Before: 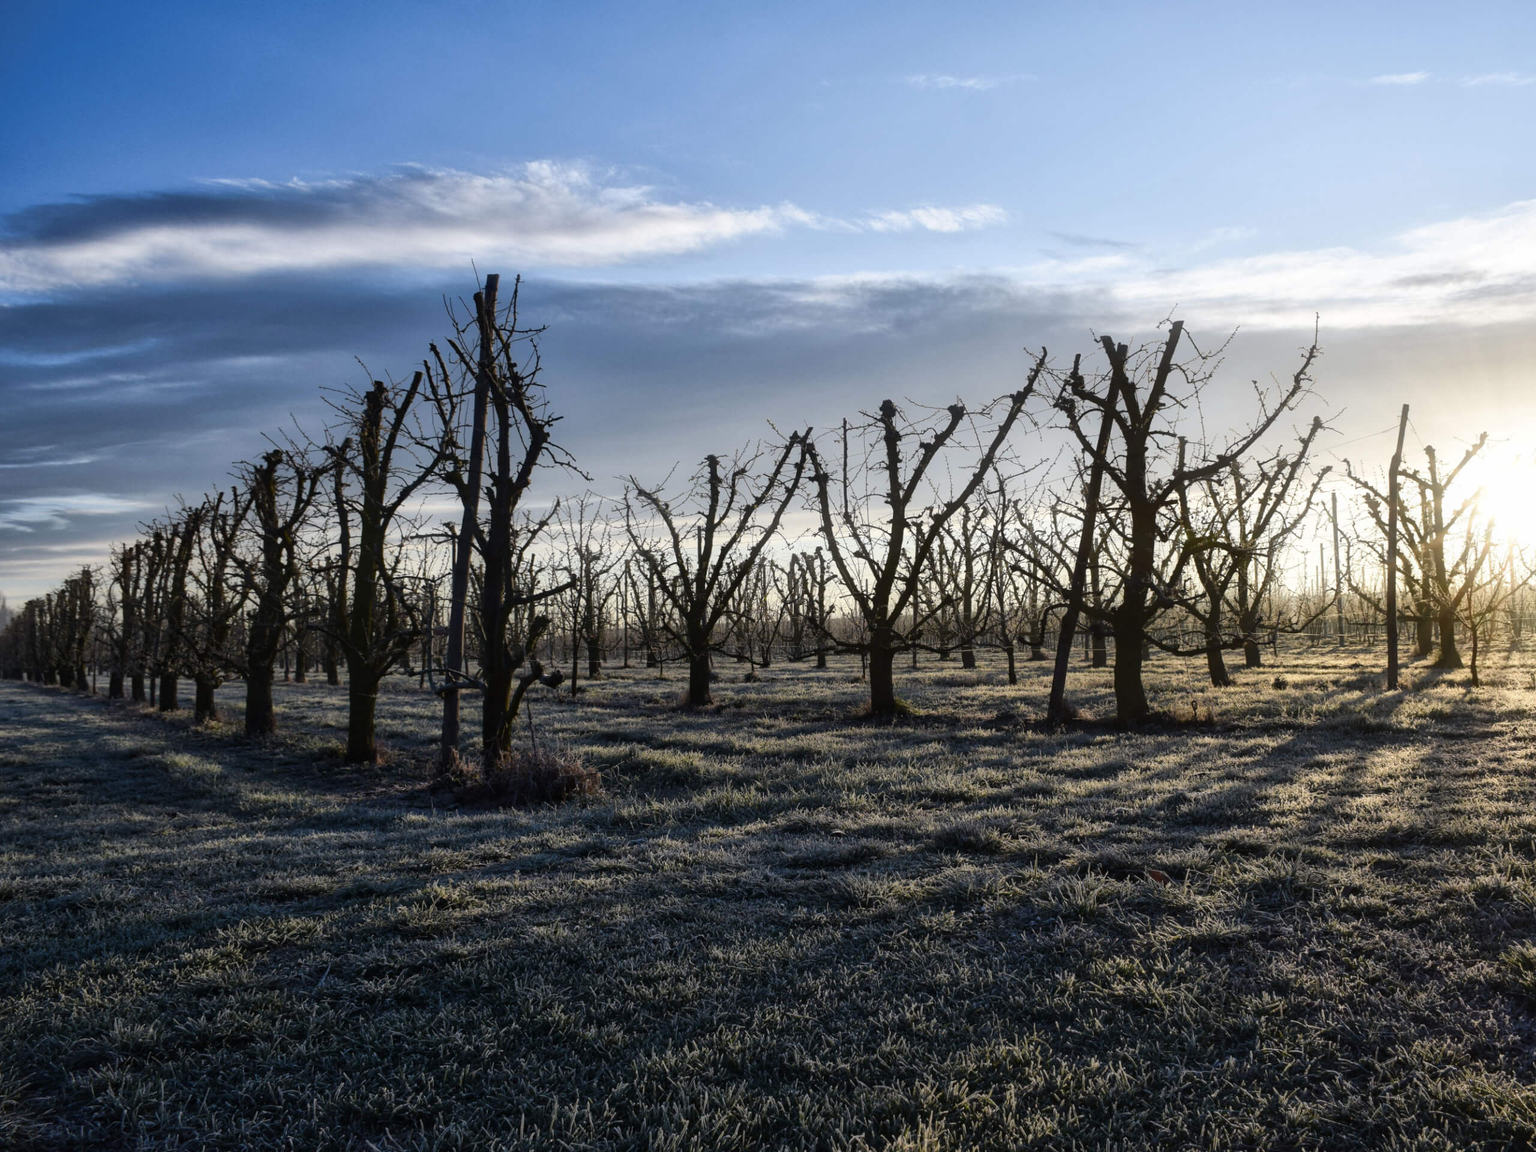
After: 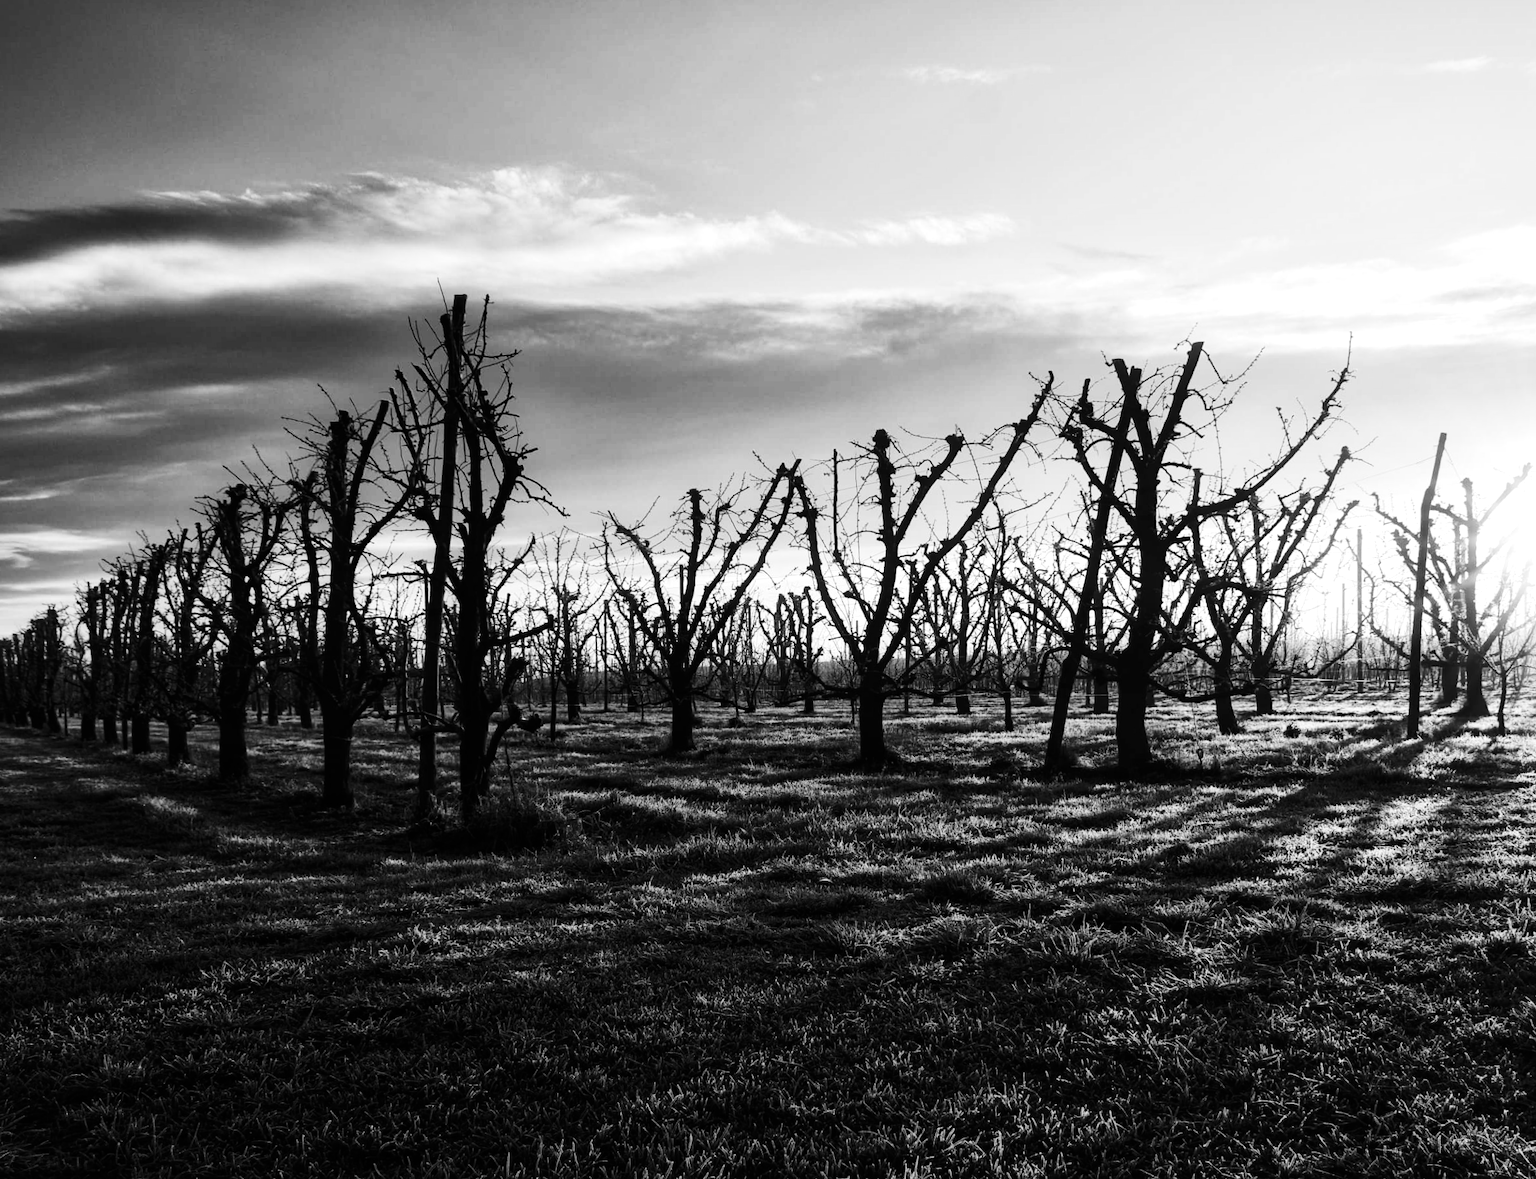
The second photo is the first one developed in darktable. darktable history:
rotate and perspective: rotation 0.074°, lens shift (vertical) 0.096, lens shift (horizontal) -0.041, crop left 0.043, crop right 0.952, crop top 0.024, crop bottom 0.979
contrast brightness saturation: contrast 0.32, brightness -0.08, saturation 0.17
monochrome: a 1.94, b -0.638
white balance: red 1.467, blue 0.684
